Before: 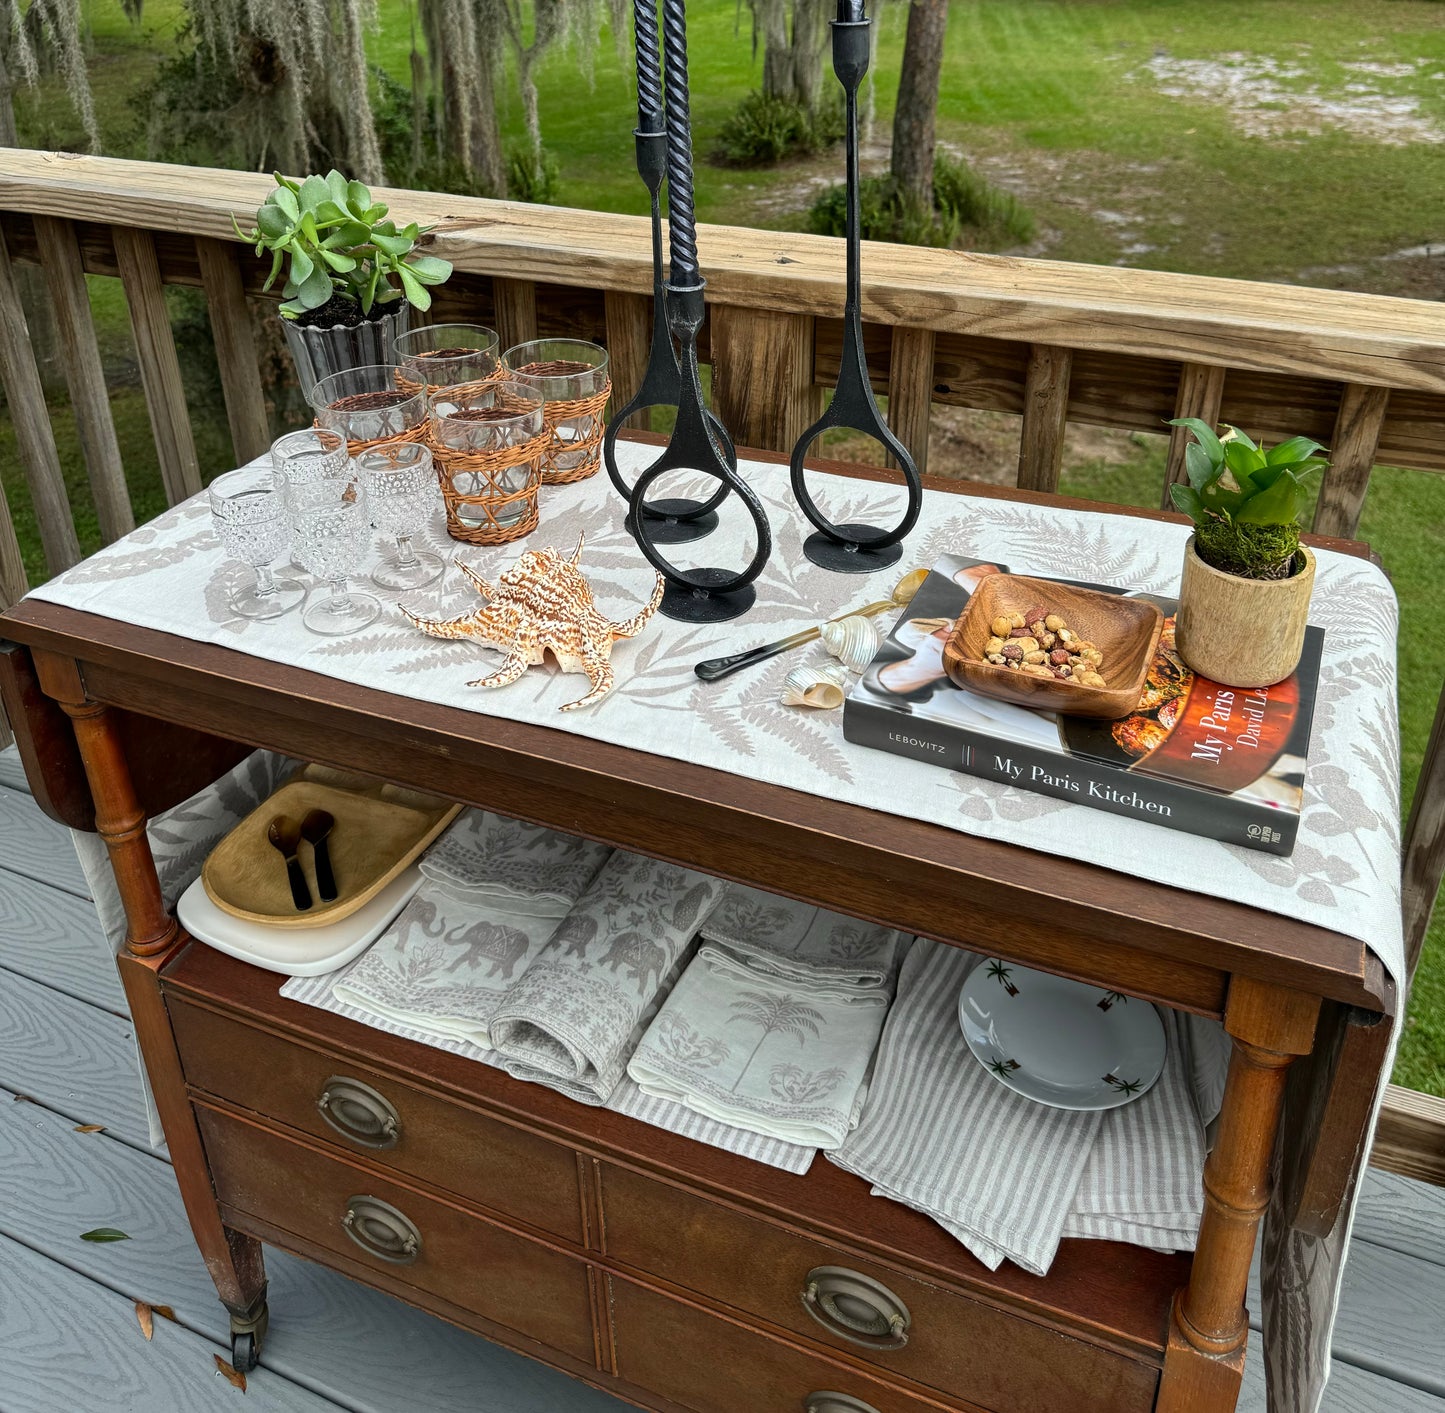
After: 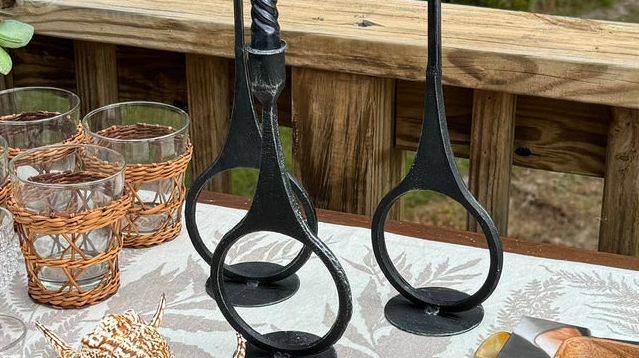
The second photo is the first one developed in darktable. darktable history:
crop: left 29.039%, top 16.788%, right 26.724%, bottom 57.813%
